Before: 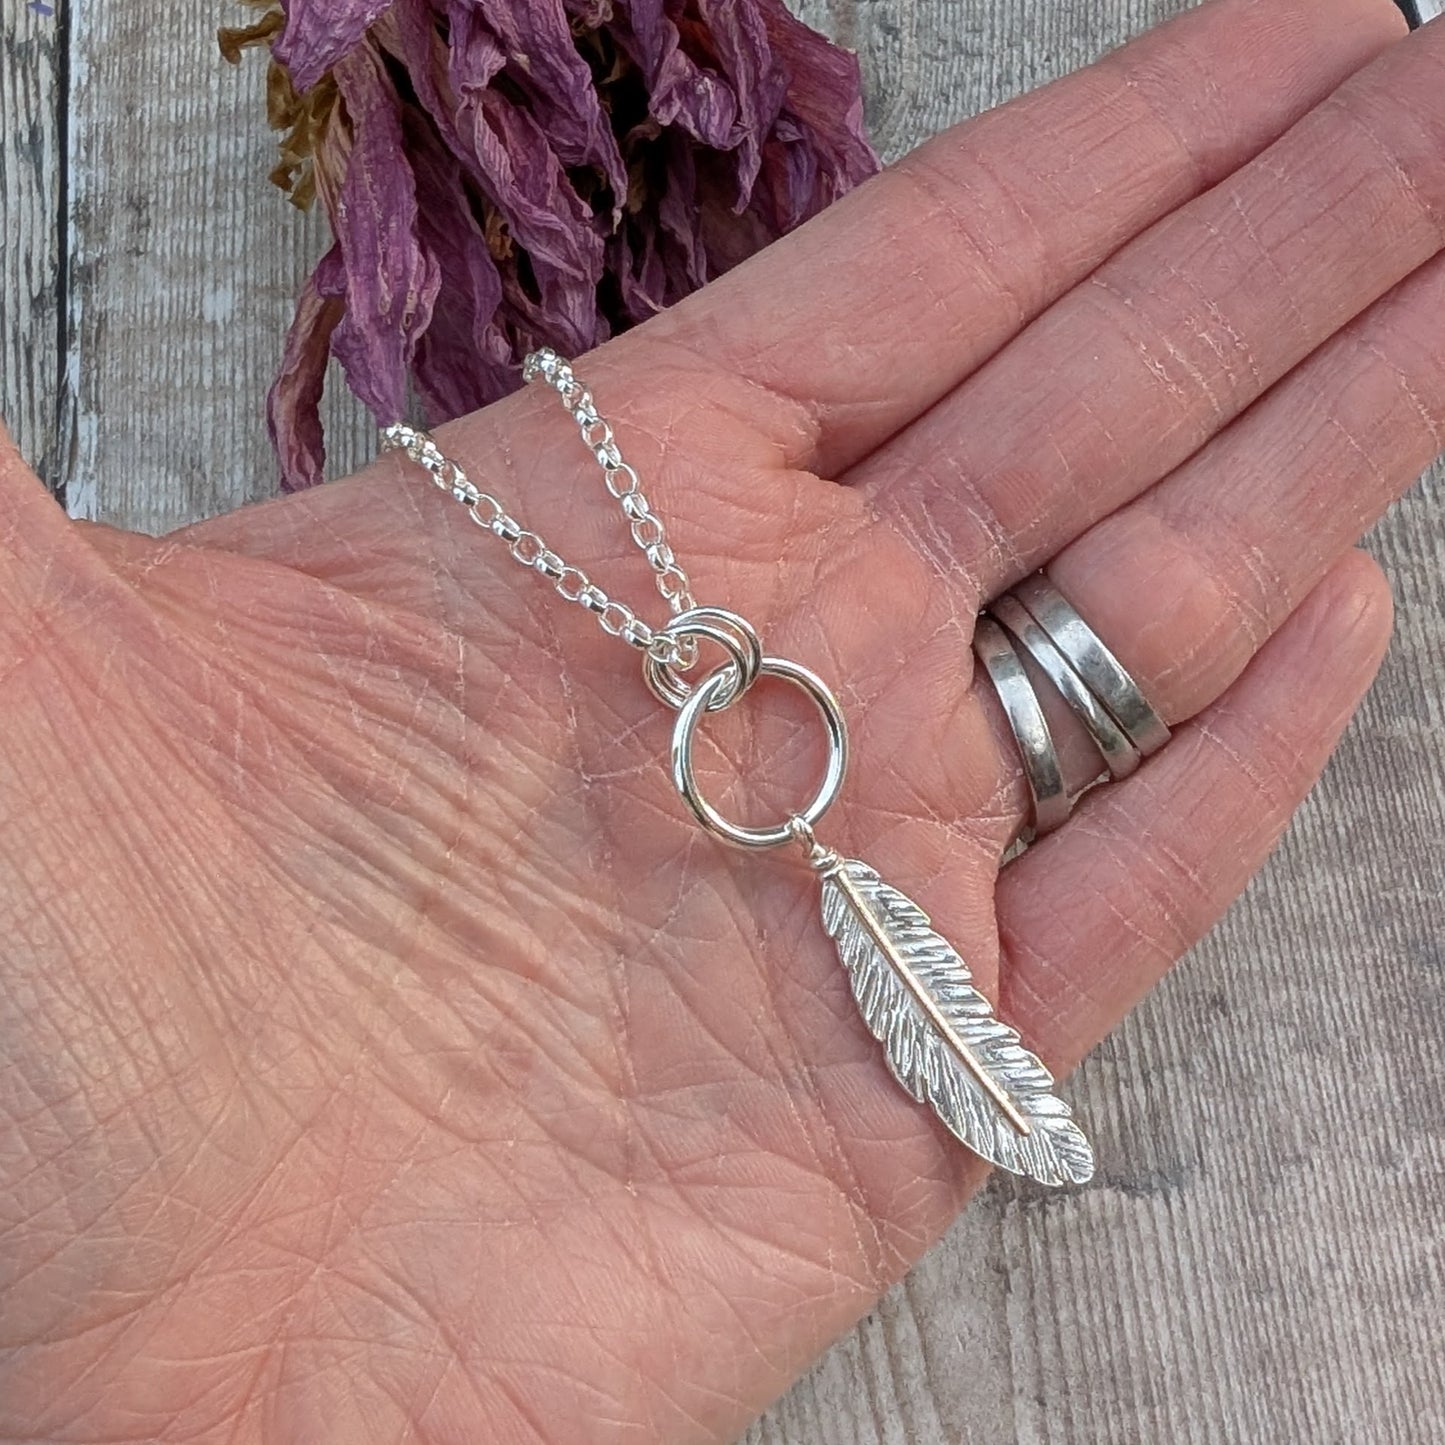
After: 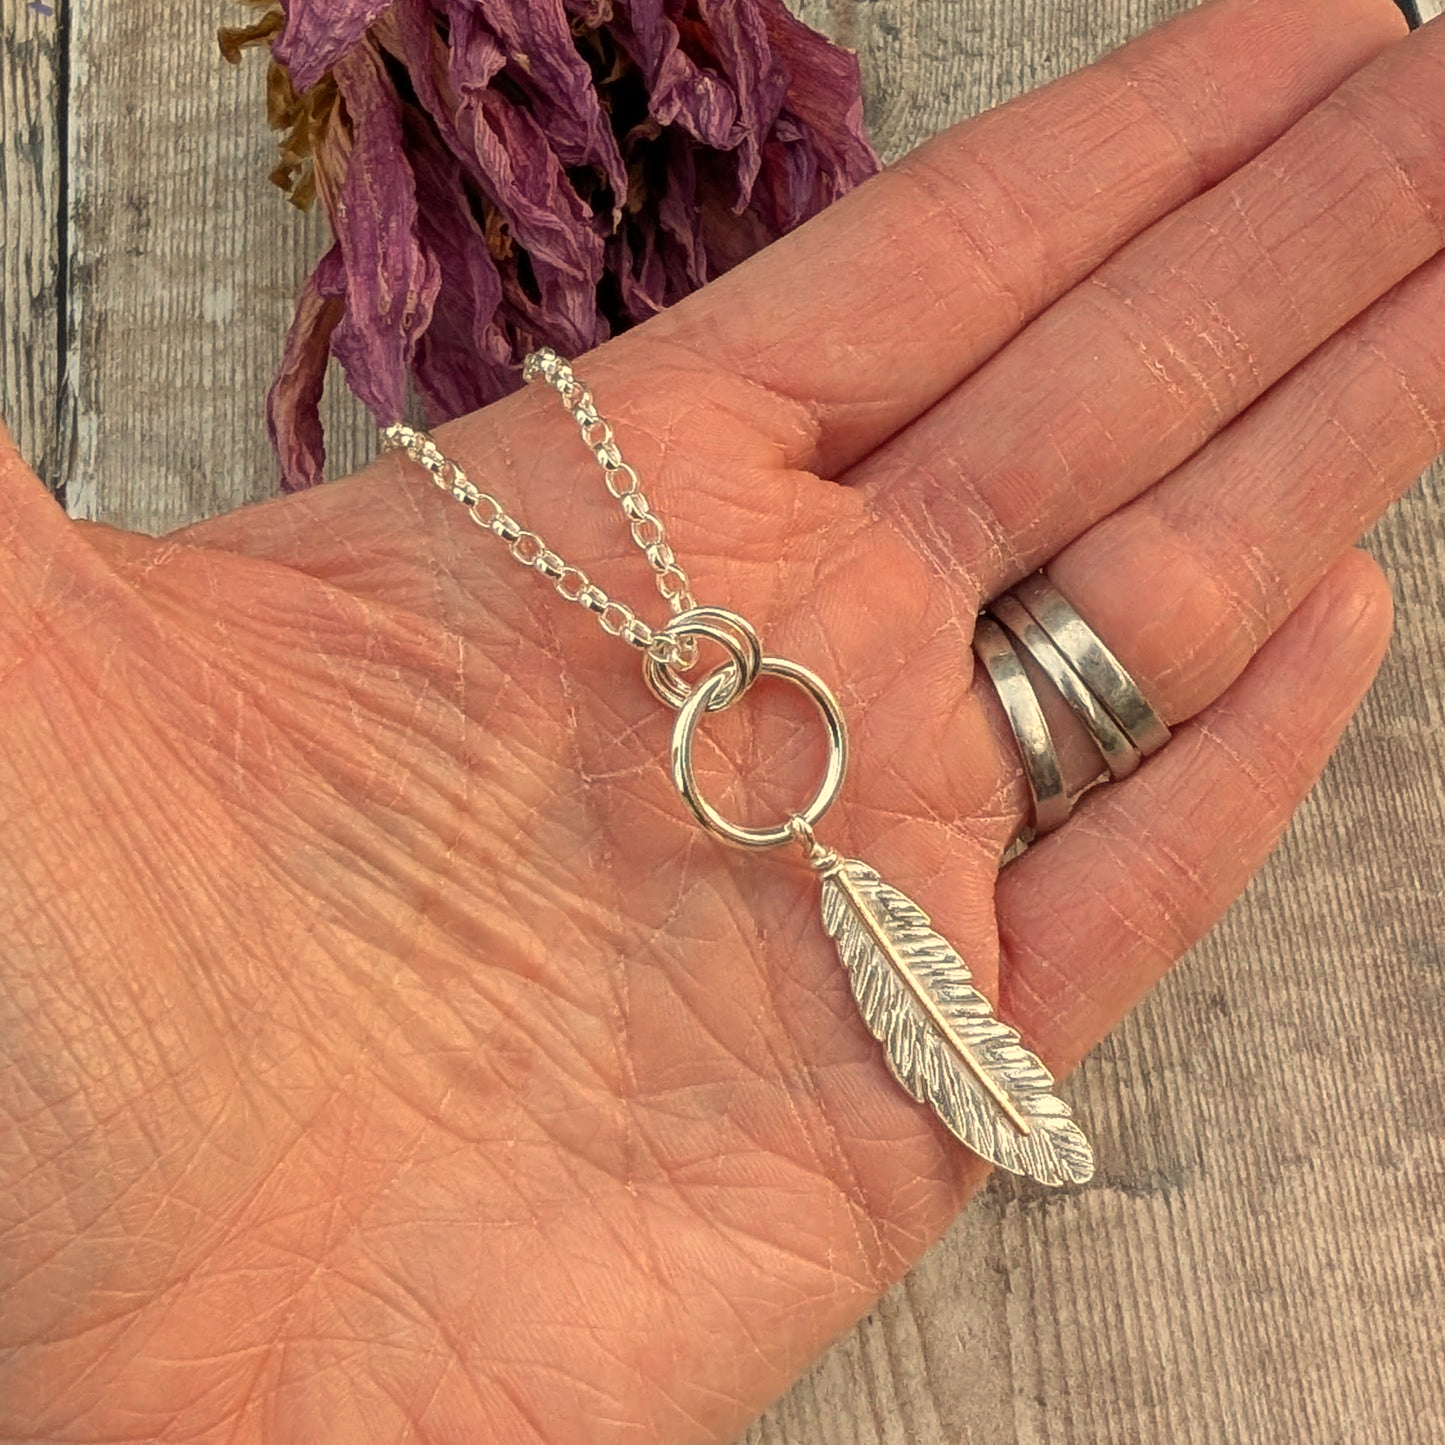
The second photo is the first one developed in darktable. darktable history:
white balance: red 1.123, blue 0.83
color balance rgb: perceptual saturation grading › global saturation 10%
